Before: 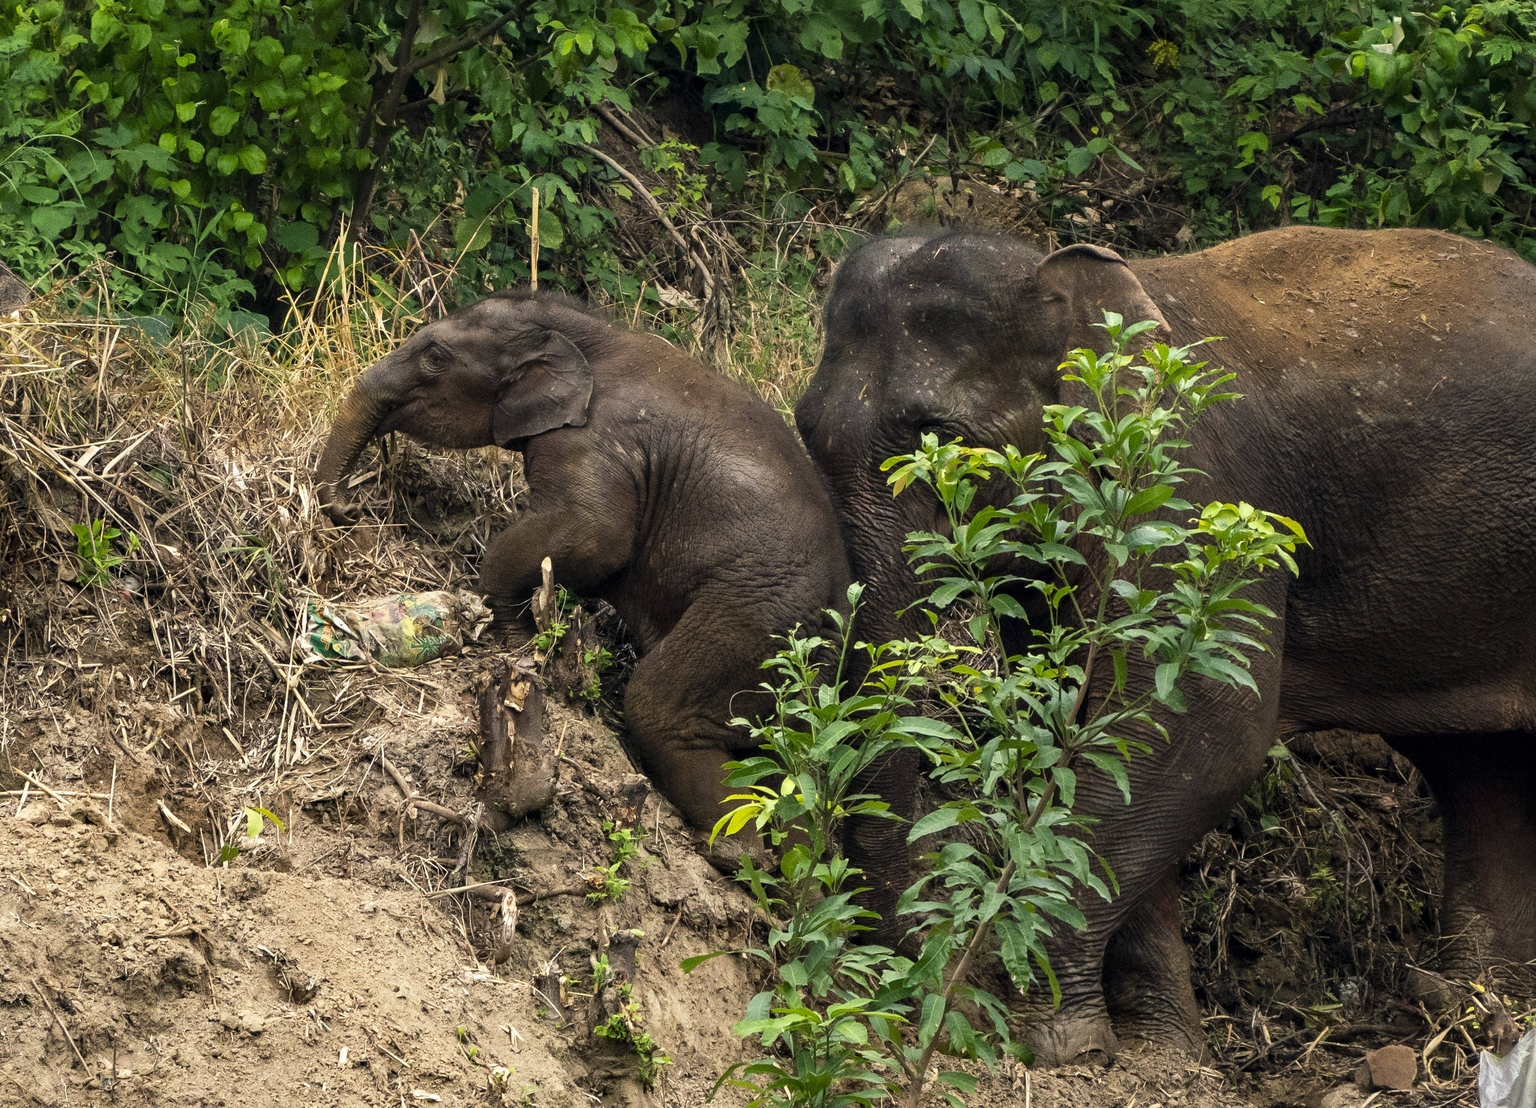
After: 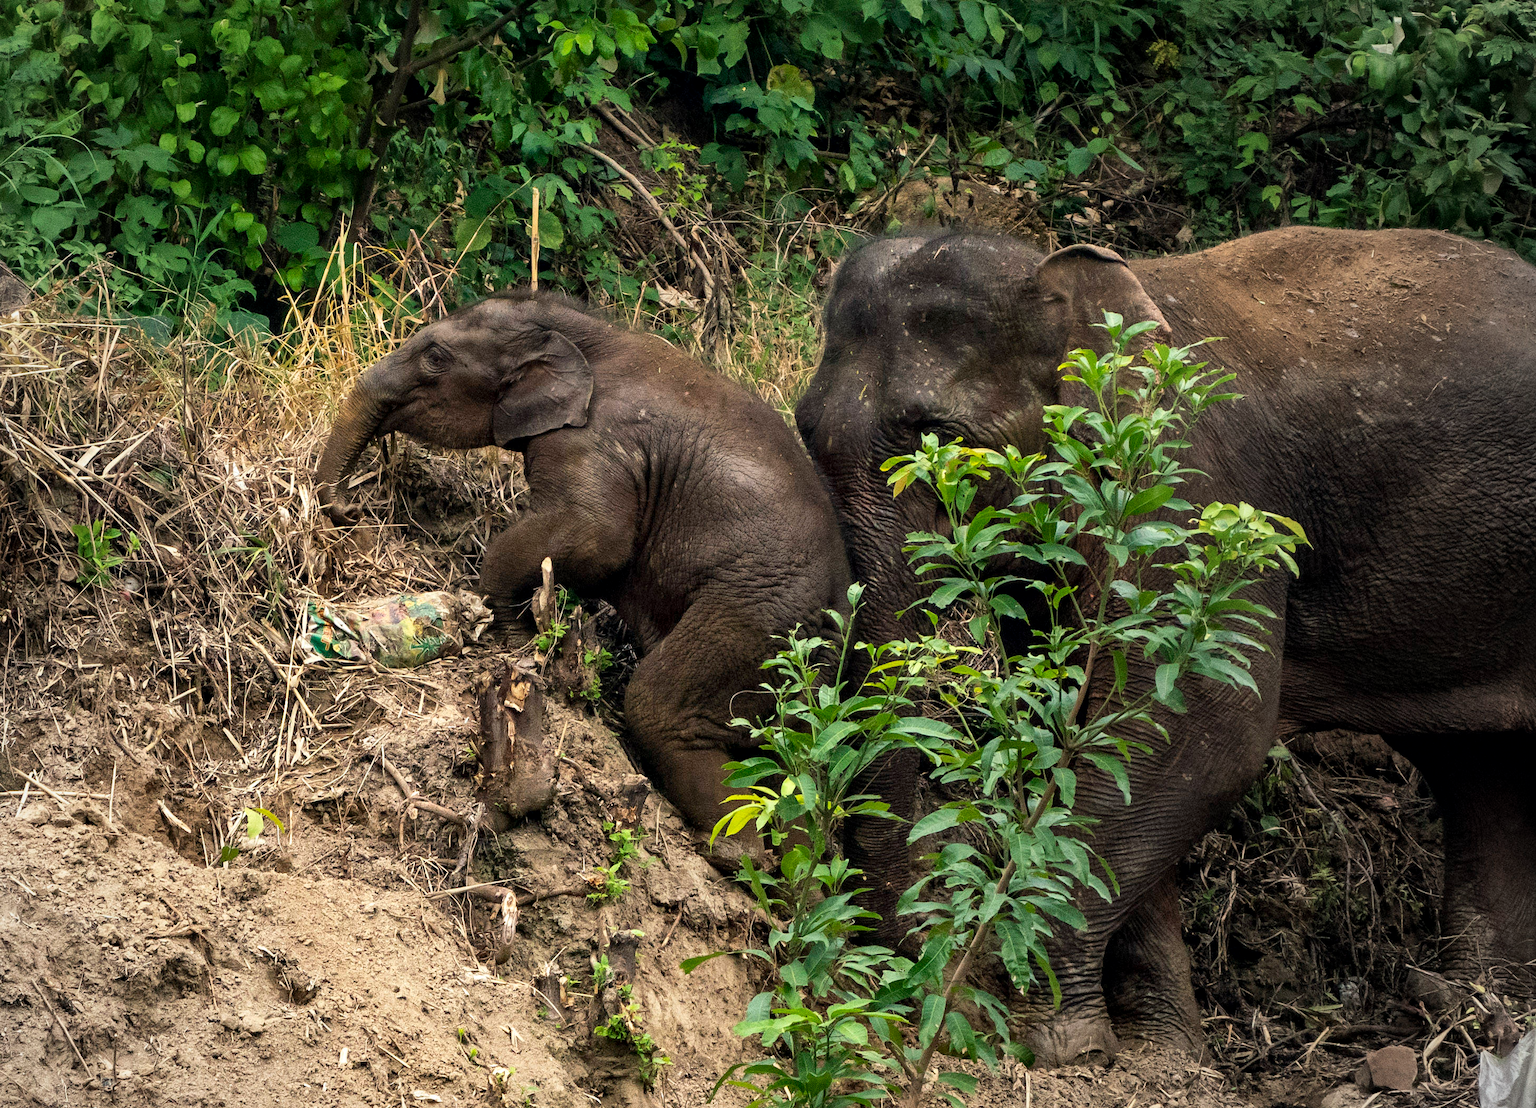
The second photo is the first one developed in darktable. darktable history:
vignetting: fall-off start 72.04%, fall-off radius 108.56%, brightness -0.277, center (-0.148, 0.019), width/height ratio 0.736, unbound false
local contrast: mode bilateral grid, contrast 20, coarseness 49, detail 119%, midtone range 0.2
